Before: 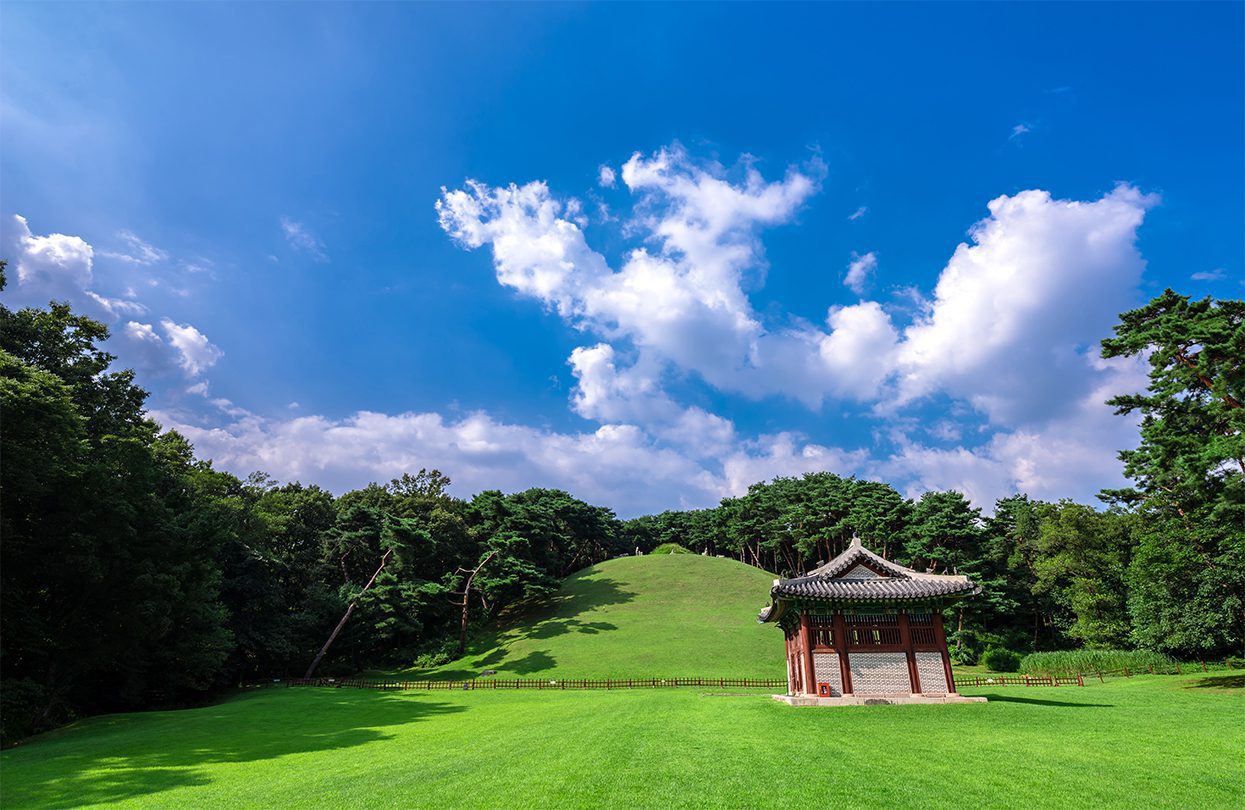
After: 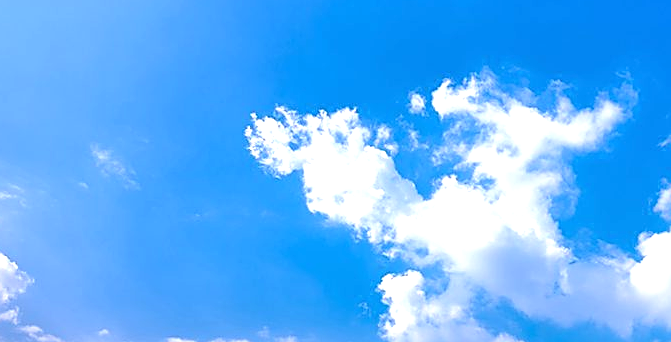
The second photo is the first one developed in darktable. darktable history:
exposure: black level correction 0, exposure 0.7 EV, compensate exposure bias true, compensate highlight preservation false
crop: left 15.306%, top 9.065%, right 30.789%, bottom 48.638%
sharpen: on, module defaults
rgb levels: preserve colors max RGB
